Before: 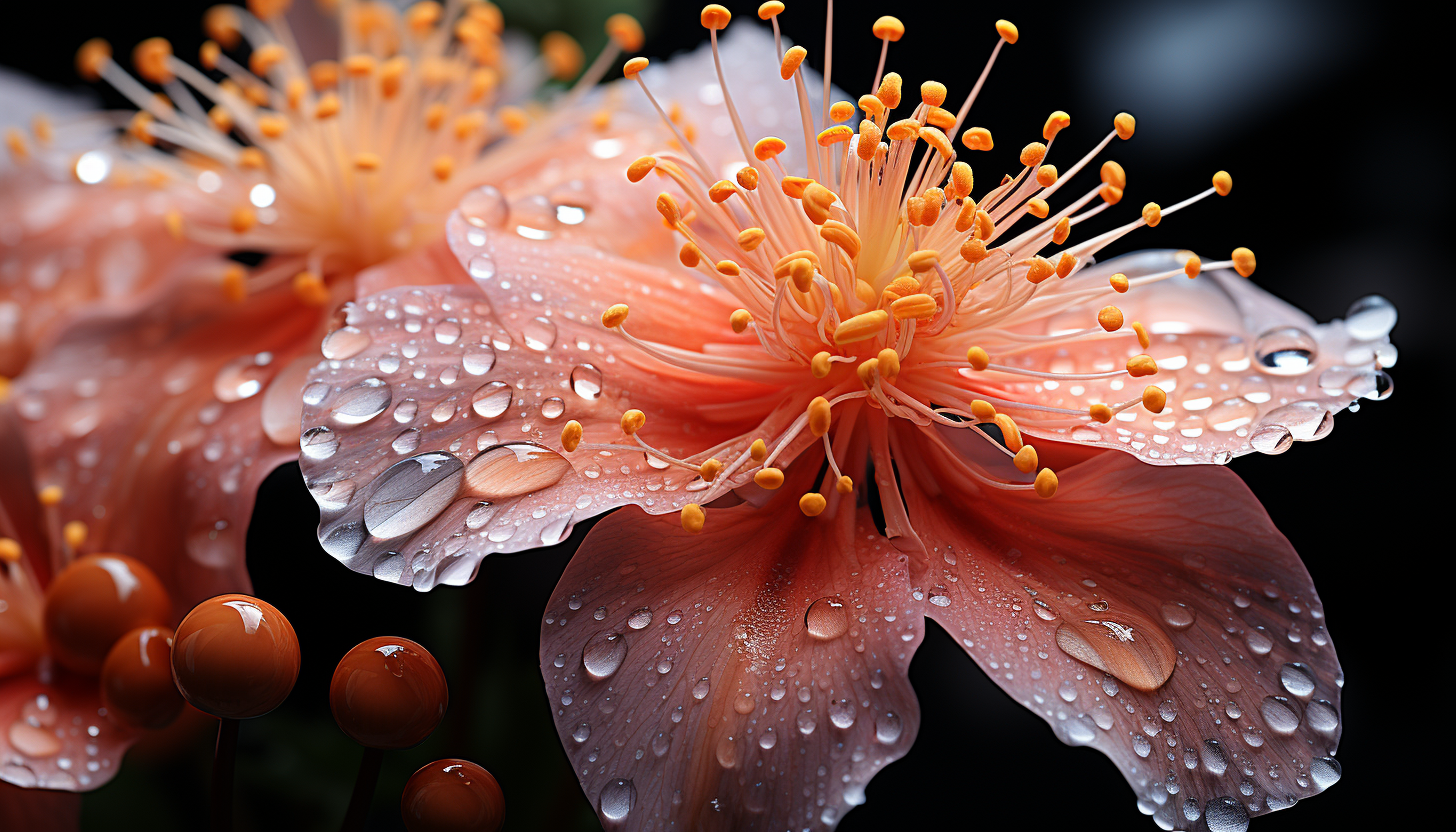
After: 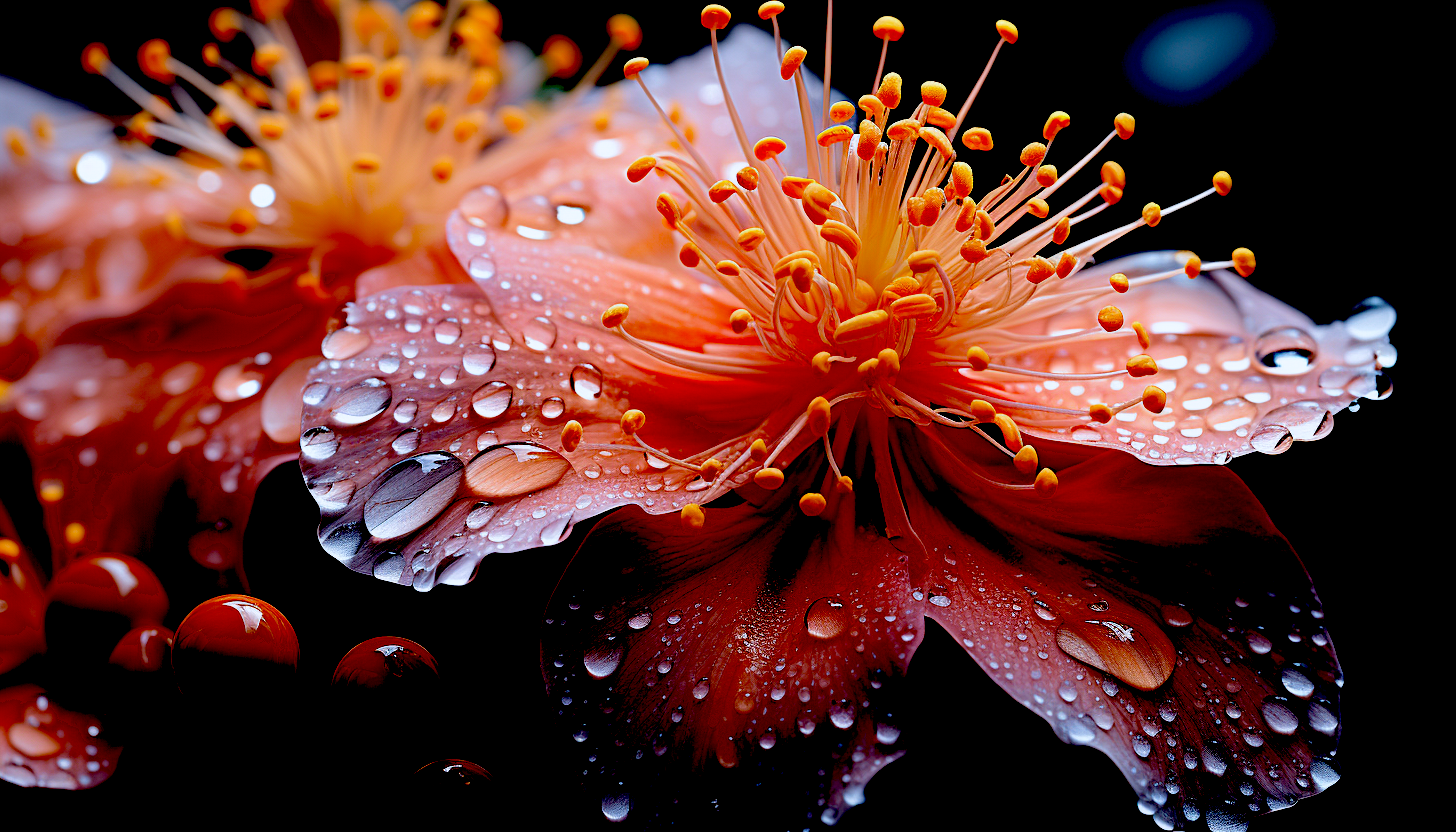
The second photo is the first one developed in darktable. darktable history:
color correction: highlights a* -0.809, highlights b* -9.43
exposure: black level correction 0.099, exposure -0.09 EV, compensate highlight preservation false
velvia: strength 29.85%
